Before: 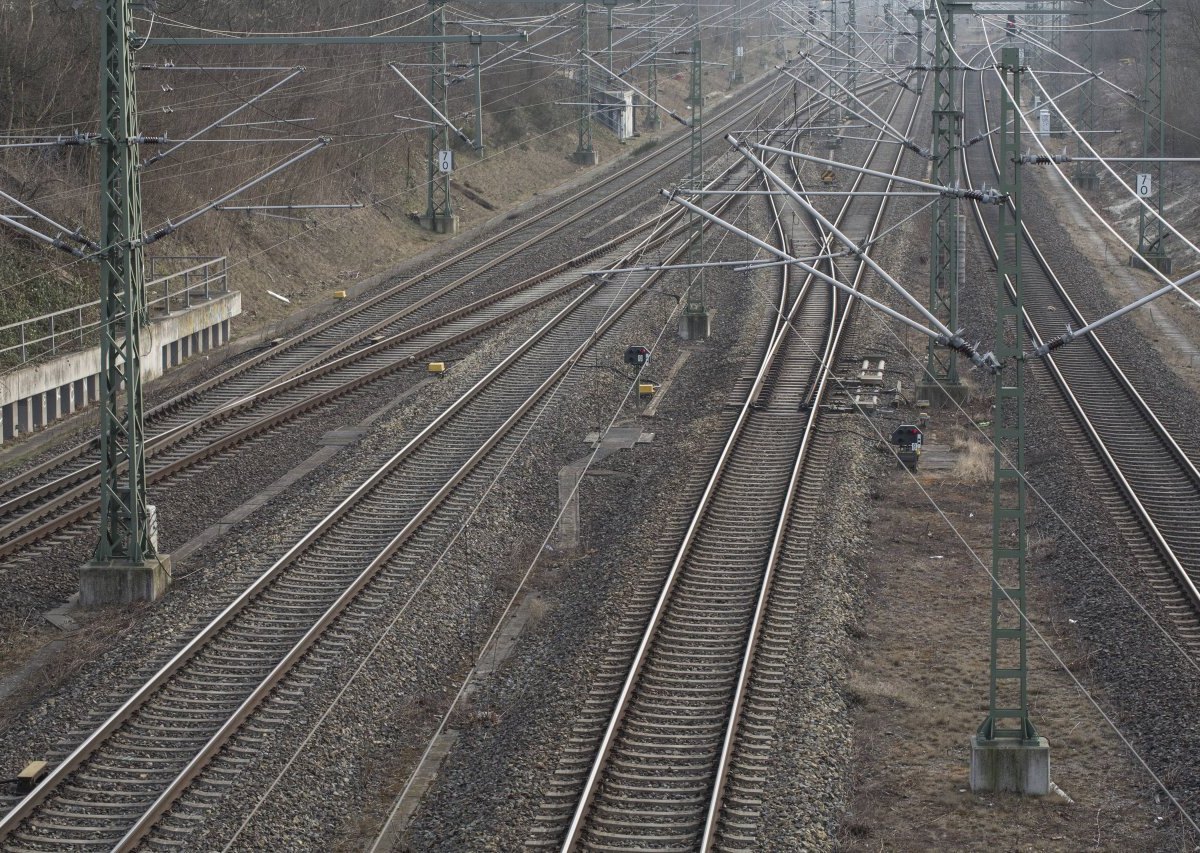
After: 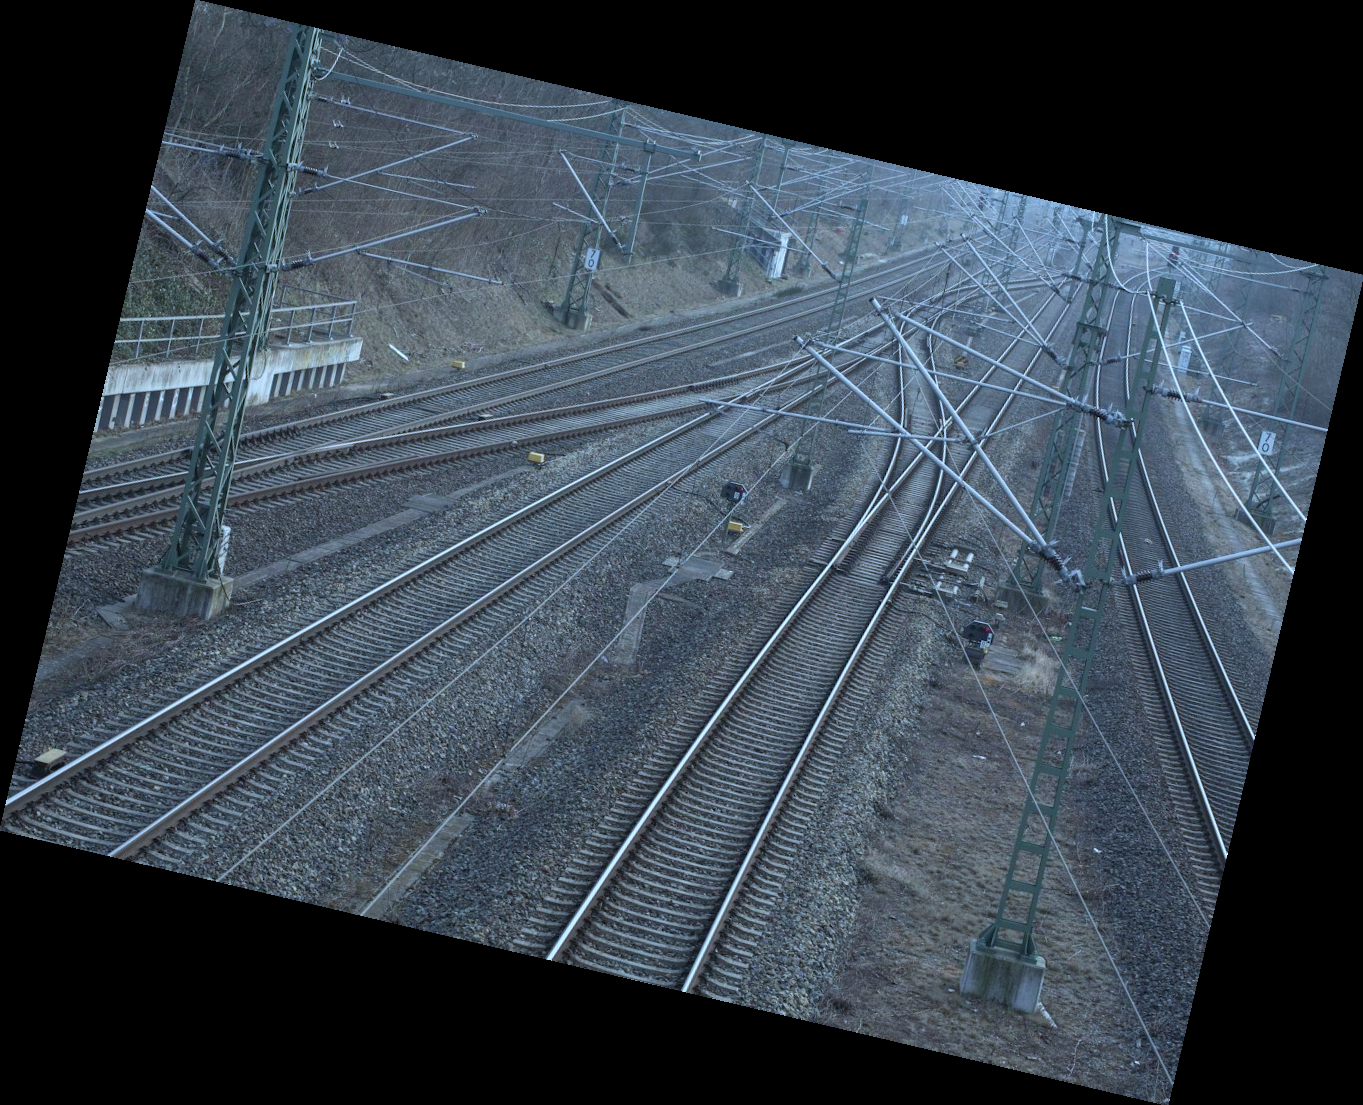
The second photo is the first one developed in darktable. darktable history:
color calibration: x 0.396, y 0.386, temperature 3669 K
rotate and perspective: rotation 13.27°, automatic cropping off
